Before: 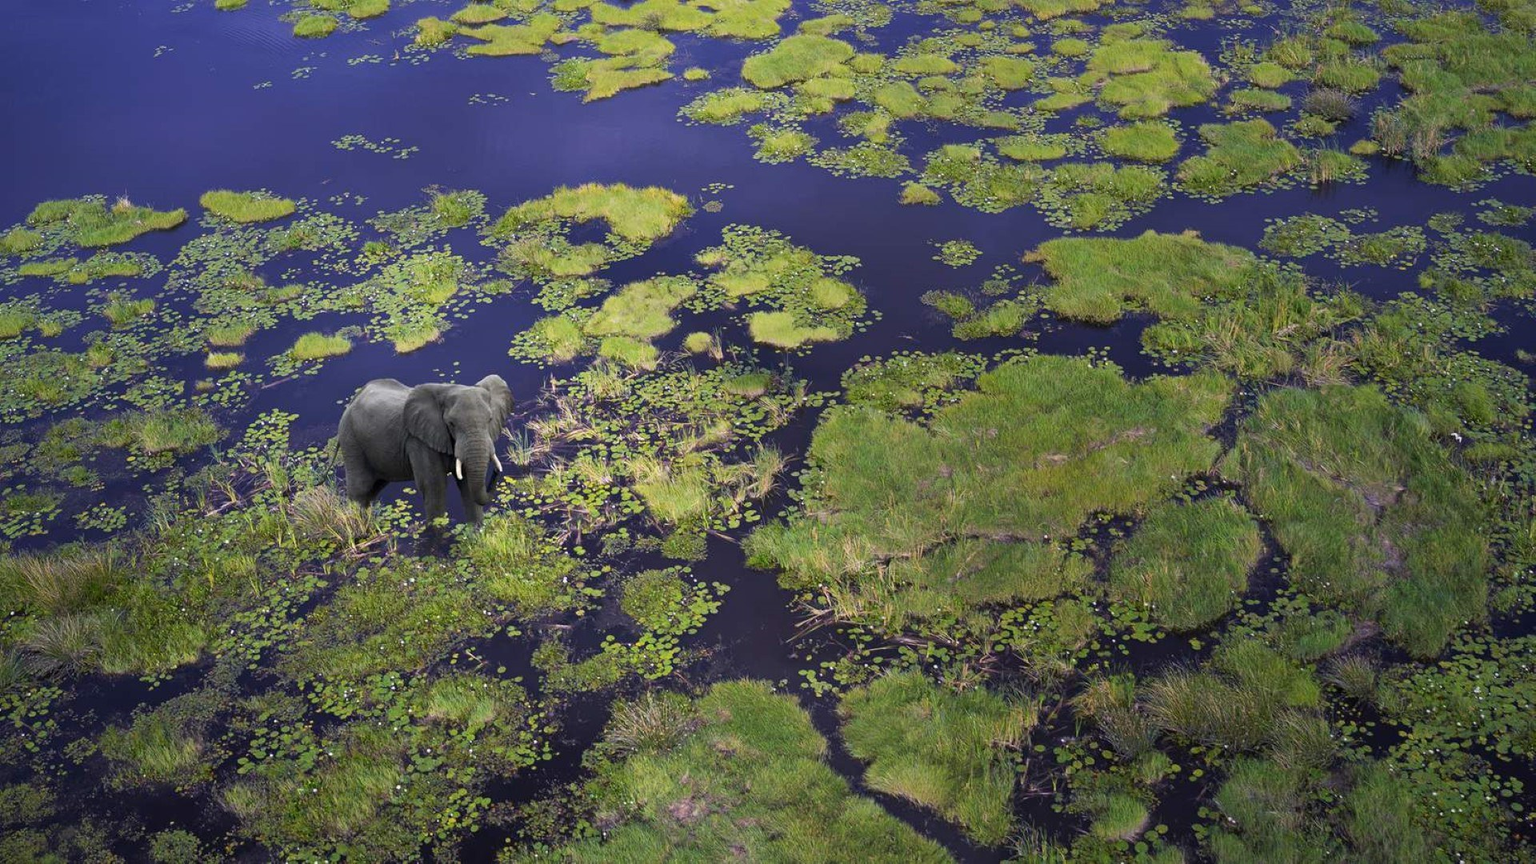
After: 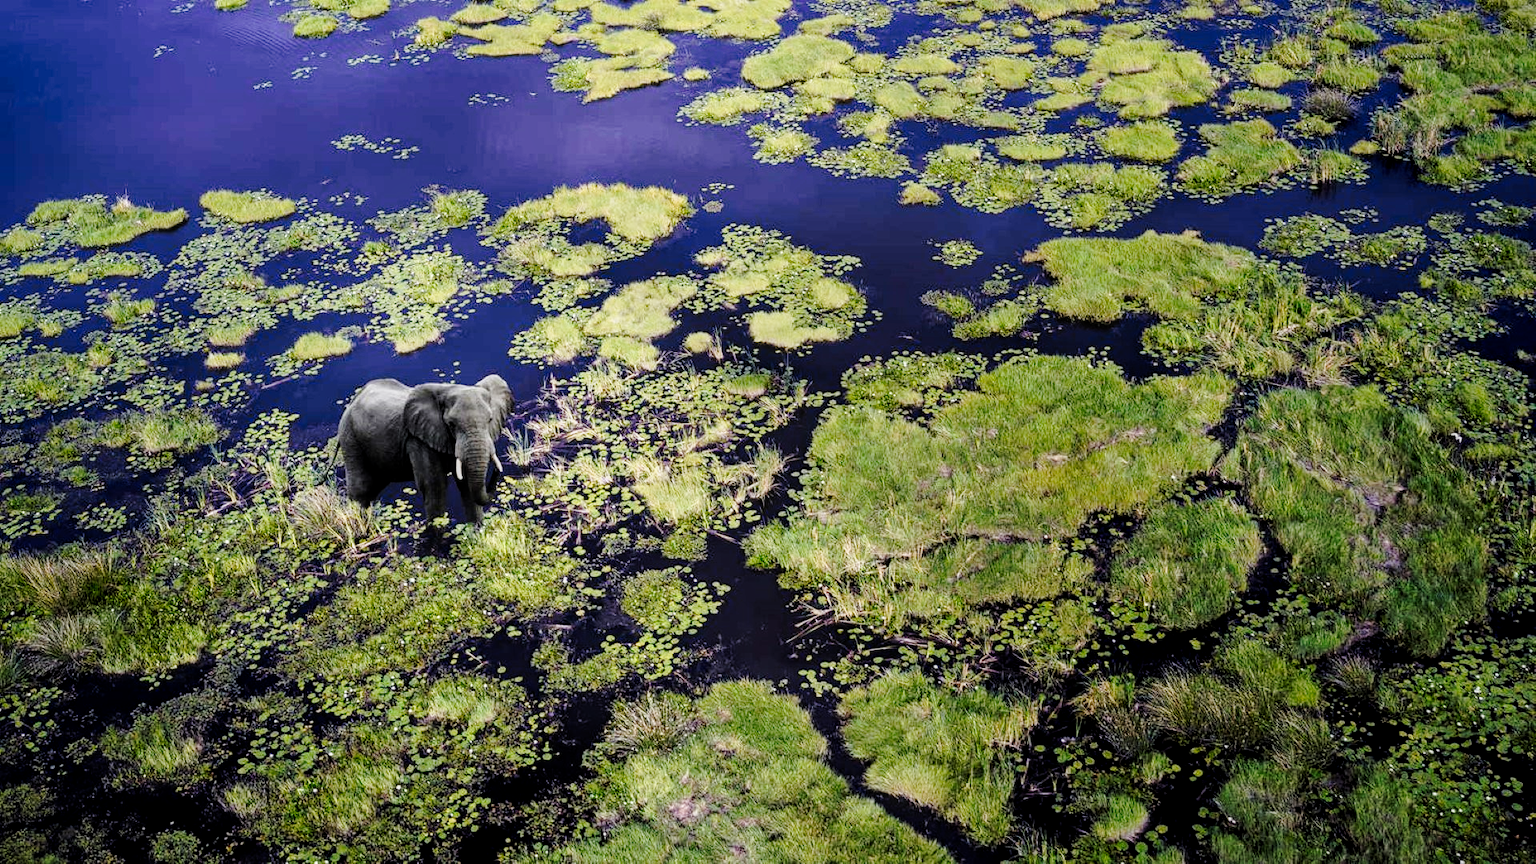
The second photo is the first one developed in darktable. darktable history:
local contrast: on, module defaults
tone curve: curves: ch0 [(0, 0) (0.11, 0.061) (0.256, 0.259) (0.398, 0.494) (0.498, 0.611) (0.65, 0.757) (0.835, 0.883) (1, 0.961)]; ch1 [(0, 0) (0.346, 0.307) (0.408, 0.369) (0.453, 0.457) (0.482, 0.479) (0.502, 0.498) (0.521, 0.51) (0.553, 0.554) (0.618, 0.65) (0.693, 0.727) (1, 1)]; ch2 [(0, 0) (0.366, 0.337) (0.434, 0.46) (0.485, 0.494) (0.5, 0.494) (0.511, 0.508) (0.537, 0.55) (0.579, 0.599) (0.621, 0.693) (1, 1)], preserve colors none
filmic rgb: black relative exposure -8.27 EV, white relative exposure 2.2 EV, threshold 5.97 EV, target white luminance 99.914%, hardness 7.1, latitude 75.36%, contrast 1.315, highlights saturation mix -1.75%, shadows ↔ highlights balance 30.16%, iterations of high-quality reconstruction 0, enable highlight reconstruction true
